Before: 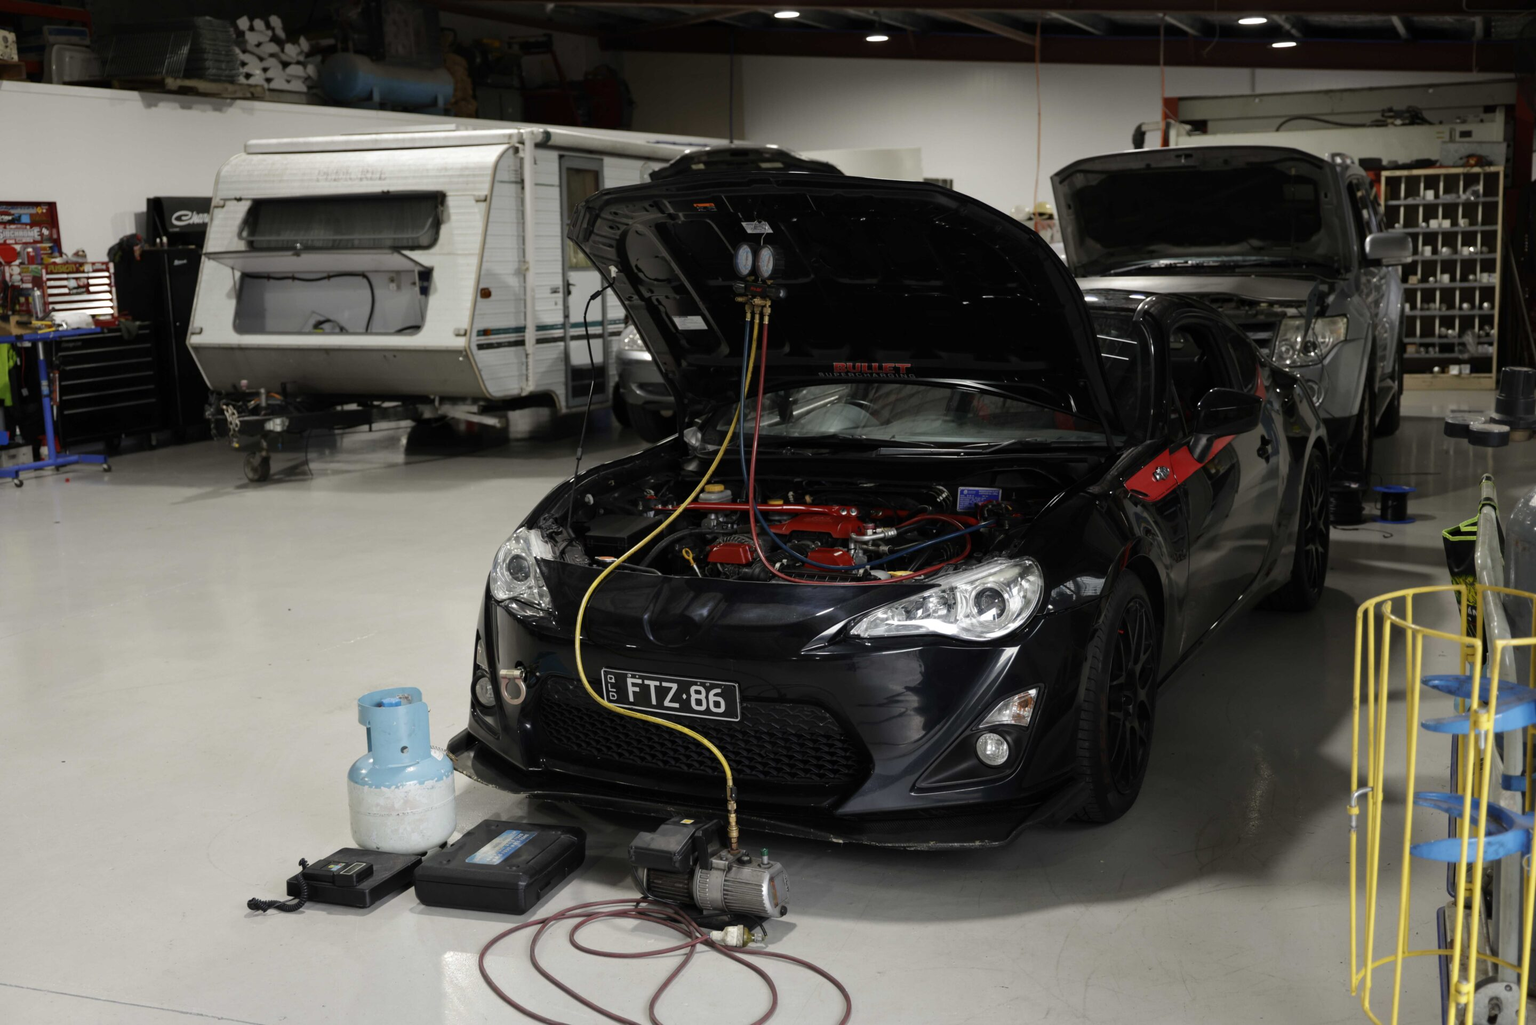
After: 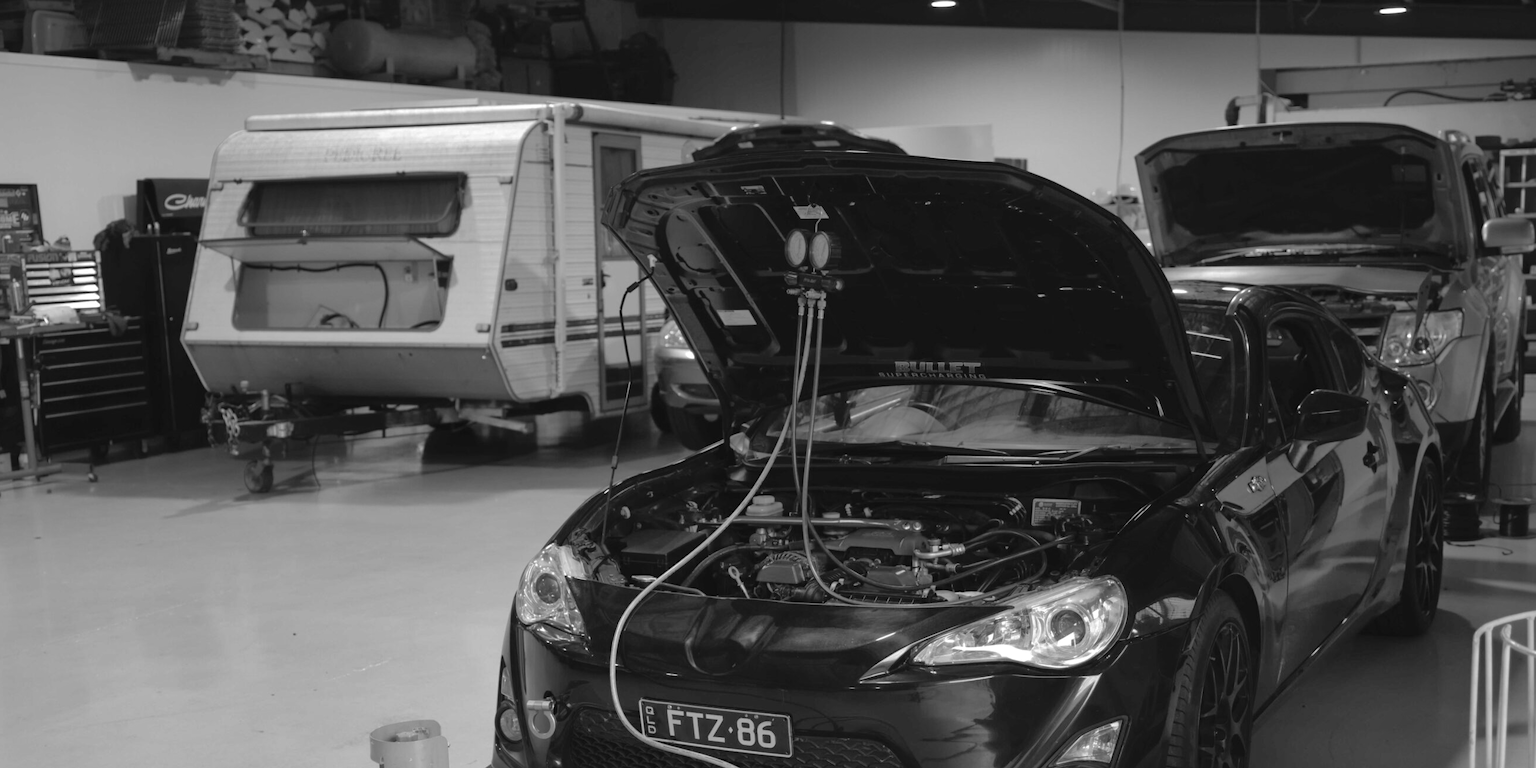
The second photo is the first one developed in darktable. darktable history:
monochrome: a 2.21, b -1.33, size 2.2
shadows and highlights: on, module defaults
exposure: black level correction -0.003, exposure 0.04 EV, compensate highlight preservation false
crop: left 1.509%, top 3.452%, right 7.696%, bottom 28.452%
